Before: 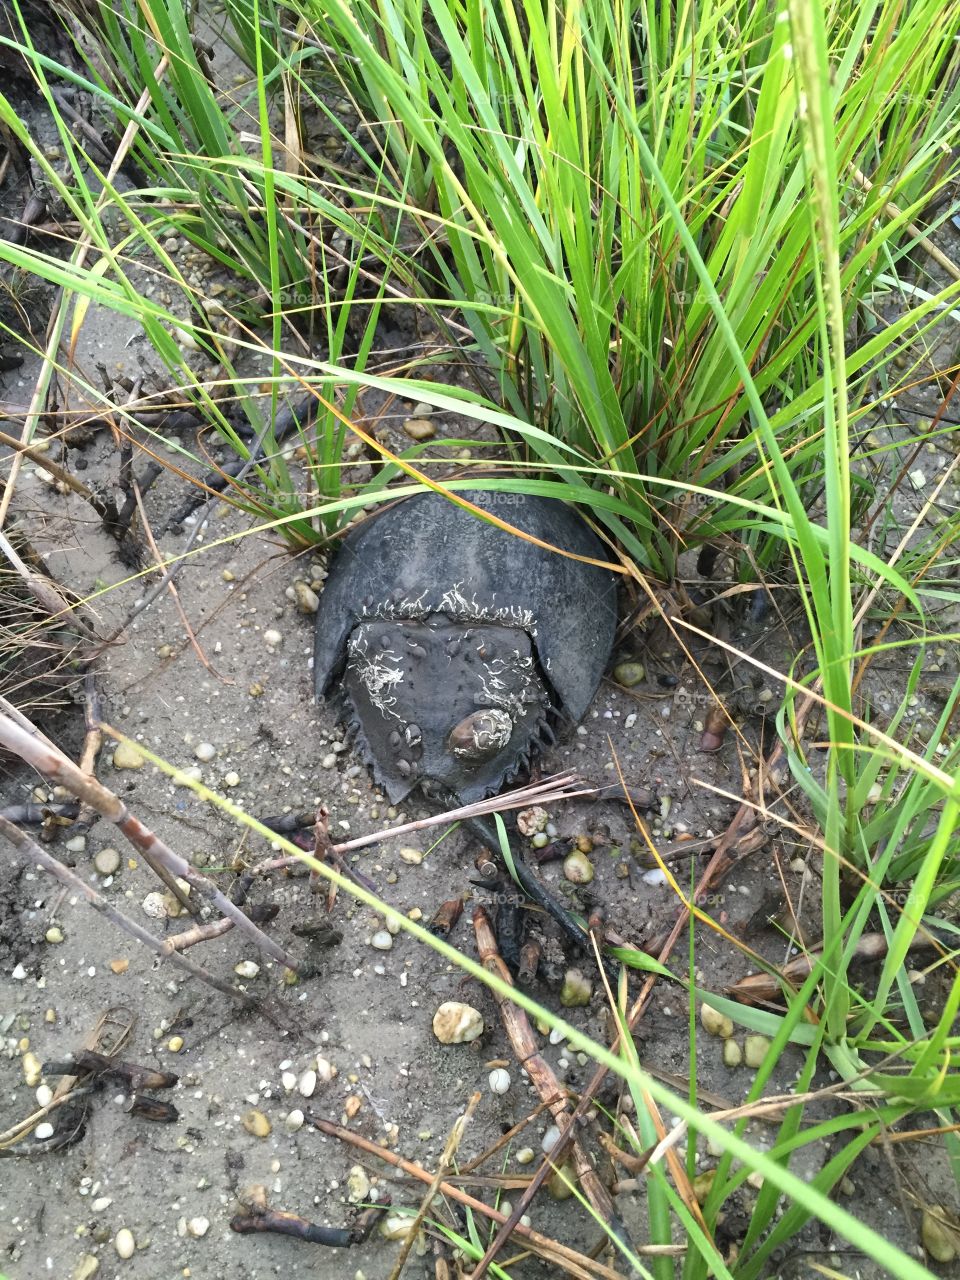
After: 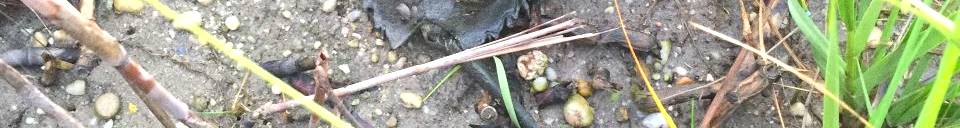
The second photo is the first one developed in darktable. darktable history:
contrast brightness saturation: contrast -0.1, brightness 0.05, saturation 0.08
crop and rotate: top 59.084%, bottom 30.916%
grain: coarseness 0.09 ISO
exposure: black level correction 0, exposure 0.68 EV, compensate exposure bias true, compensate highlight preservation false
